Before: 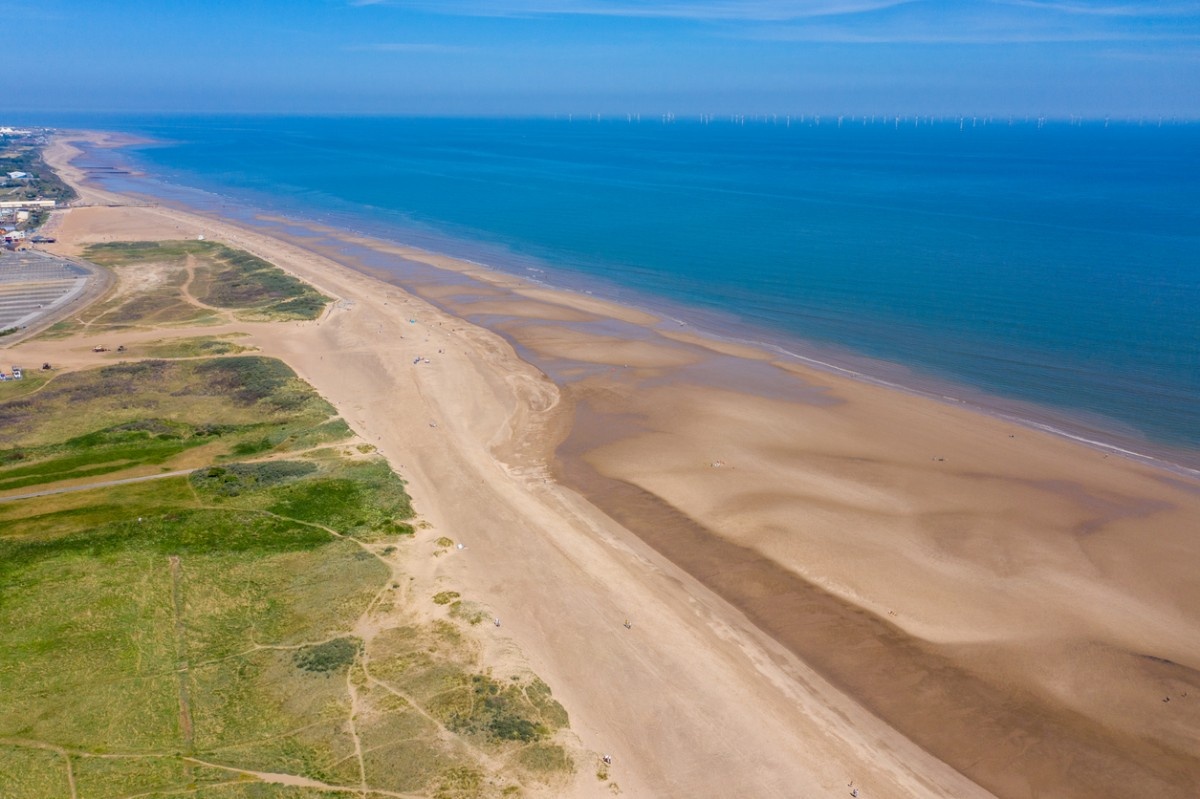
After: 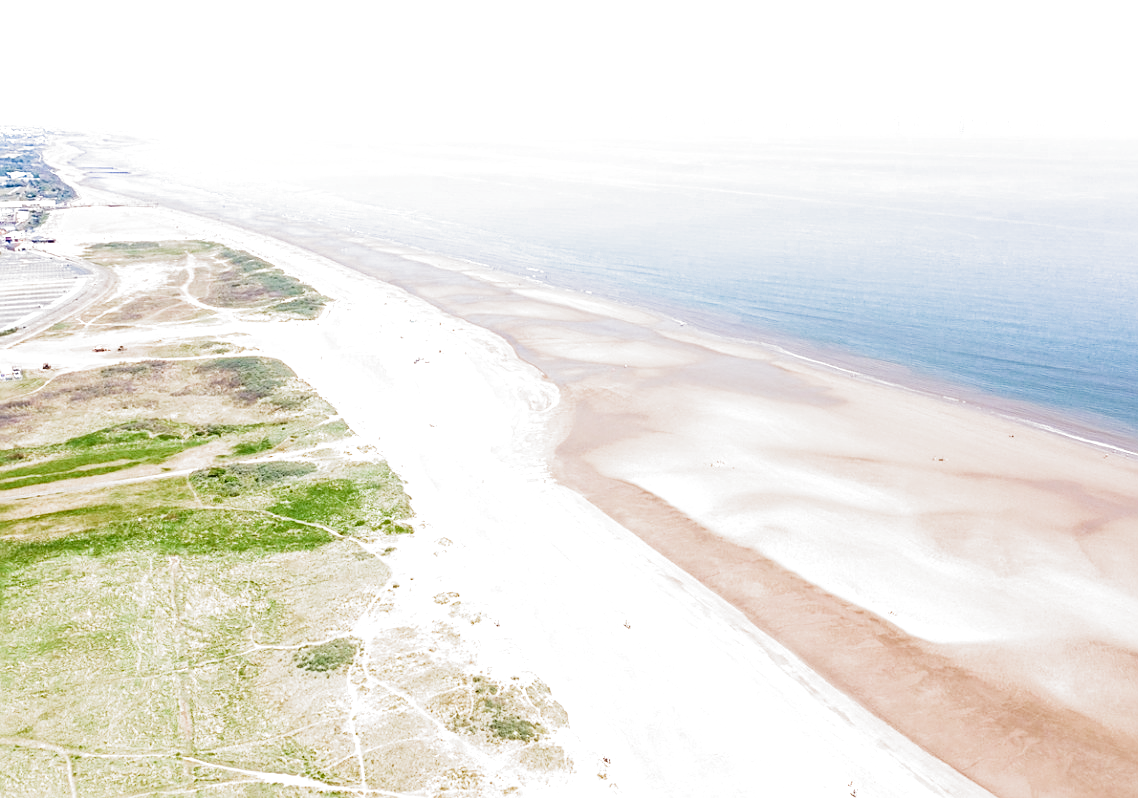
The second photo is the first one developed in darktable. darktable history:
crop and rotate: left 0%, right 5.145%
filmic rgb: black relative exposure -11.39 EV, white relative exposure 3.24 EV, hardness 6.68, color science v5 (2021), contrast in shadows safe, contrast in highlights safe
exposure: exposure 1.989 EV, compensate highlight preservation false
sharpen: on, module defaults
